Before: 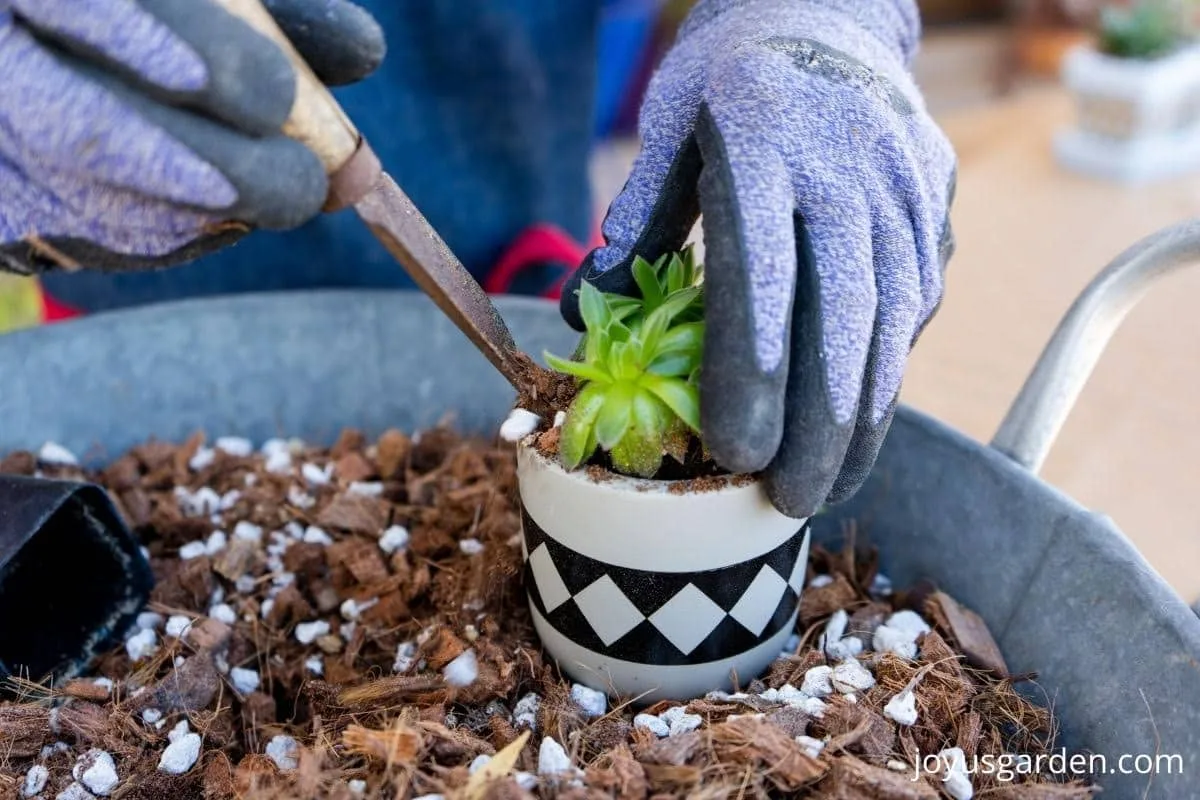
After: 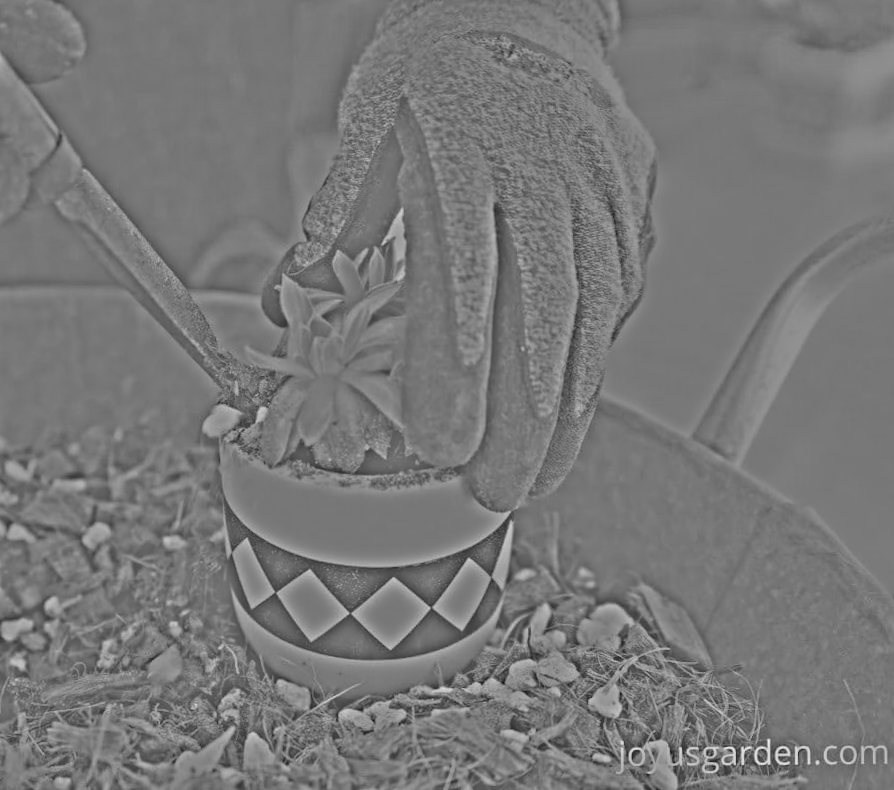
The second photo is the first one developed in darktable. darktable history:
exposure: exposure 0.648 EV, compensate highlight preservation false
rotate and perspective: rotation -0.45°, automatic cropping original format, crop left 0.008, crop right 0.992, crop top 0.012, crop bottom 0.988
crop and rotate: left 24.6%
highpass: sharpness 25.84%, contrast boost 14.94%
